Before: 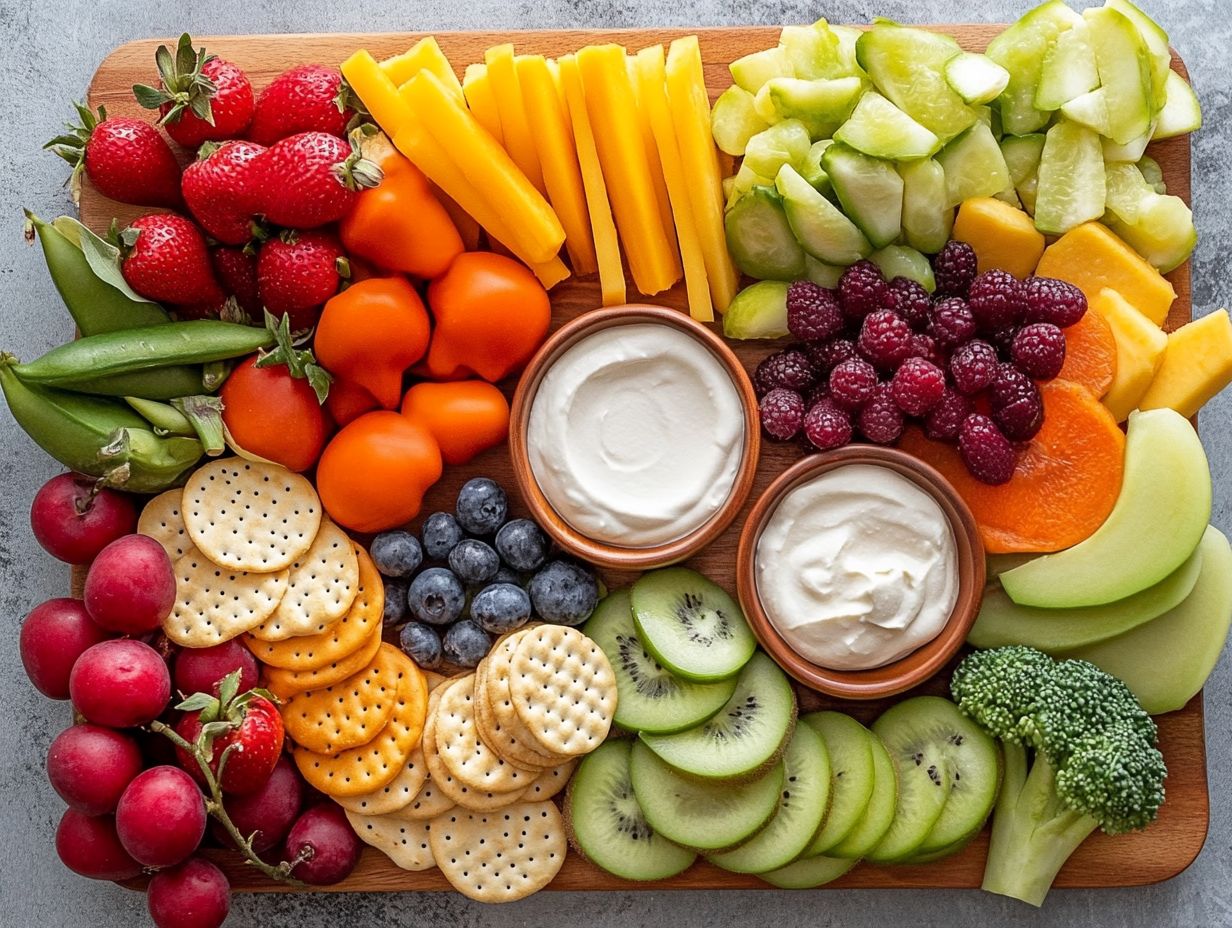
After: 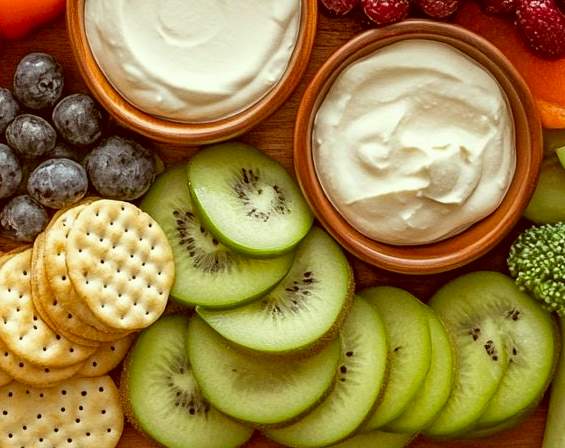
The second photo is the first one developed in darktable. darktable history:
crop: left 35.976%, top 45.819%, right 18.162%, bottom 5.807%
shadows and highlights: radius 118.69, shadows 42.21, highlights -61.56, soften with gaussian
color correction: highlights a* -5.94, highlights b* 9.48, shadows a* 10.12, shadows b* 23.94
